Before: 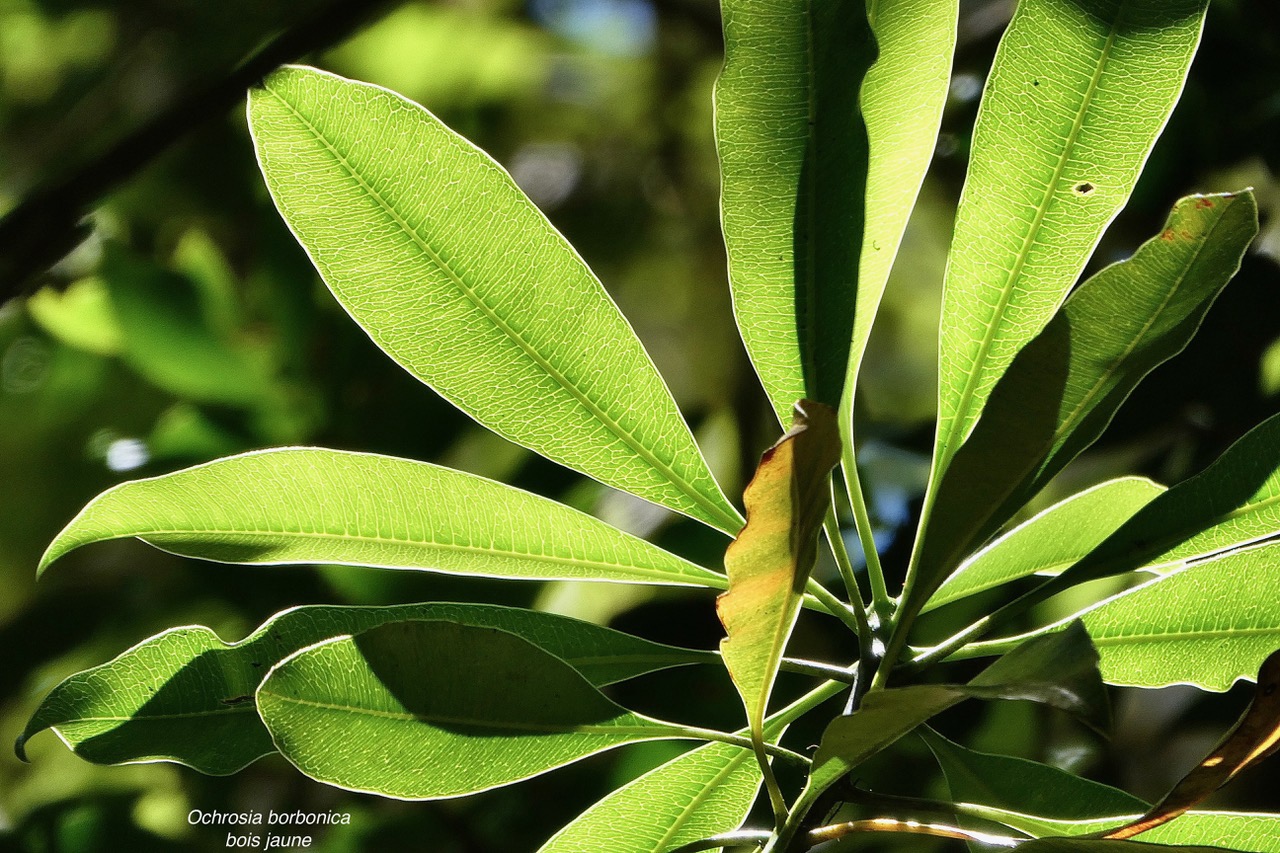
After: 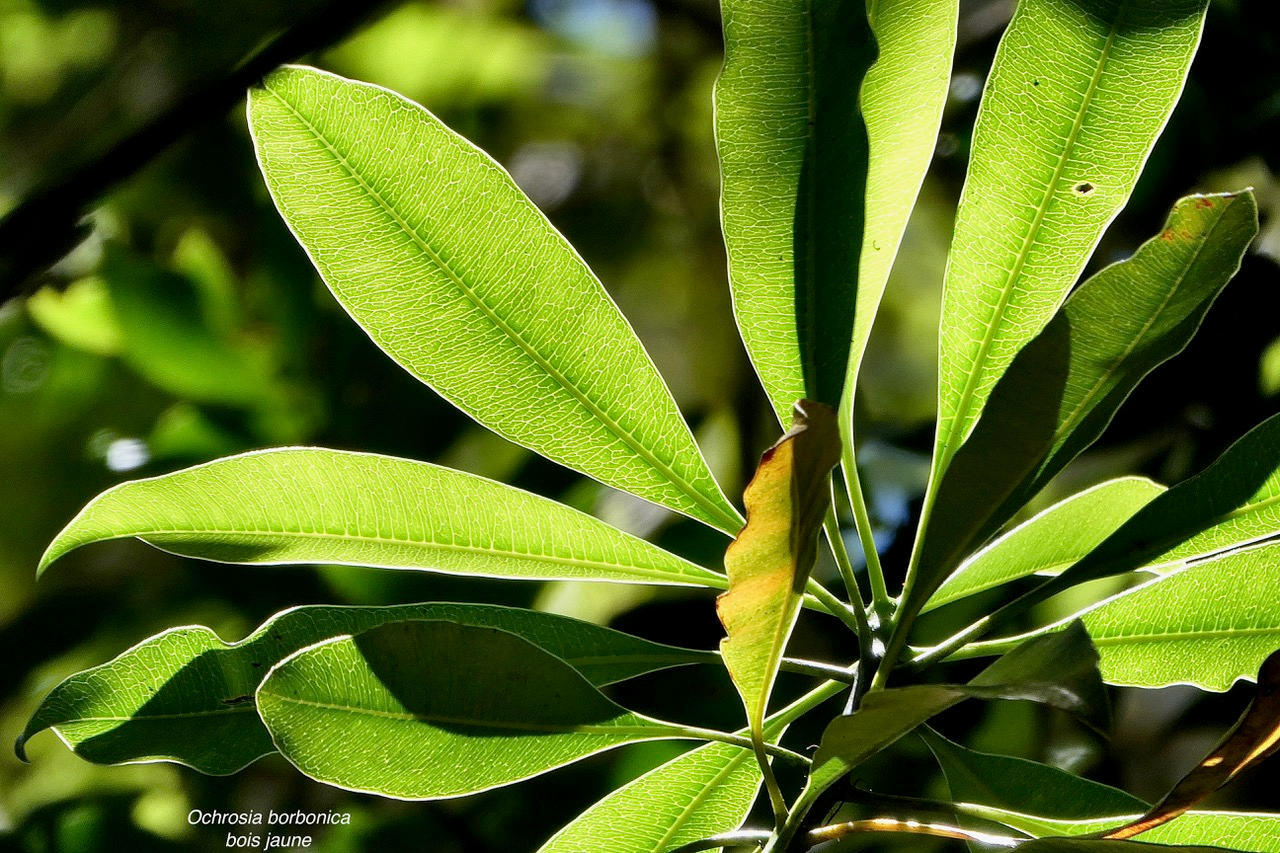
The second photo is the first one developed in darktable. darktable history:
shadows and highlights: shadows 30.66, highlights -63.16, soften with gaussian
